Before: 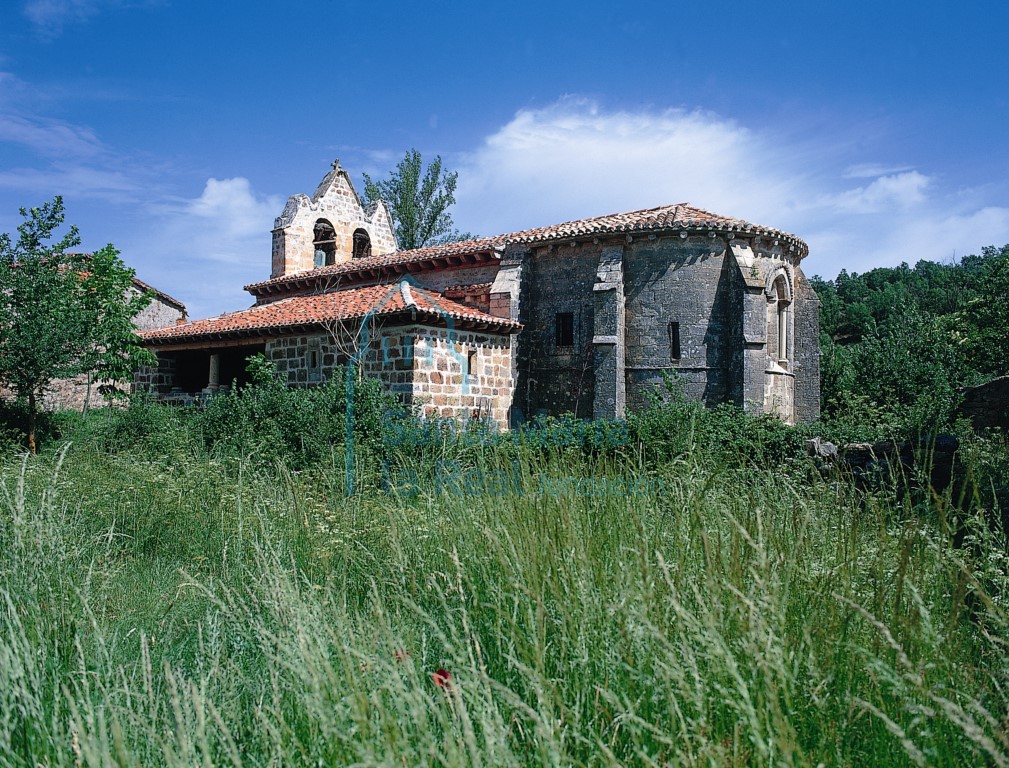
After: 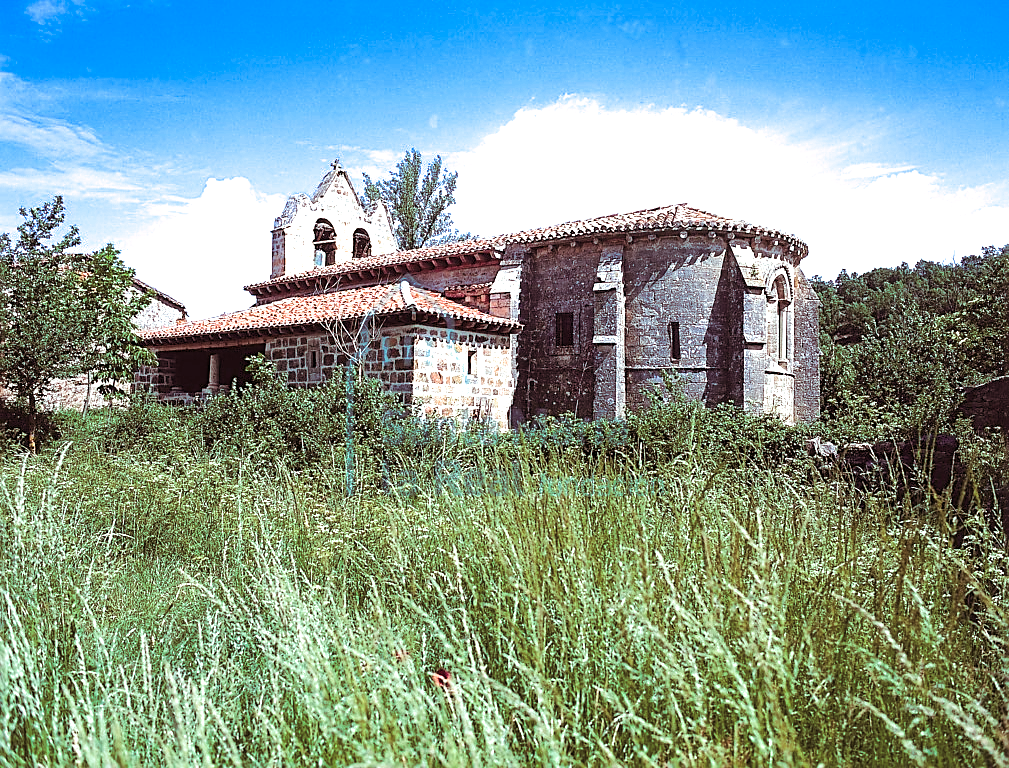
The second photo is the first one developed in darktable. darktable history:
exposure: black level correction 0, exposure 1.1 EV, compensate exposure bias true, compensate highlight preservation false
sharpen: on, module defaults
color balance rgb: perceptual saturation grading › global saturation 35%, perceptual saturation grading › highlights -30%, perceptual saturation grading › shadows 35%, perceptual brilliance grading › global brilliance 3%, perceptual brilliance grading › highlights -3%, perceptual brilliance grading › shadows 3%
split-toning: highlights › hue 180°
